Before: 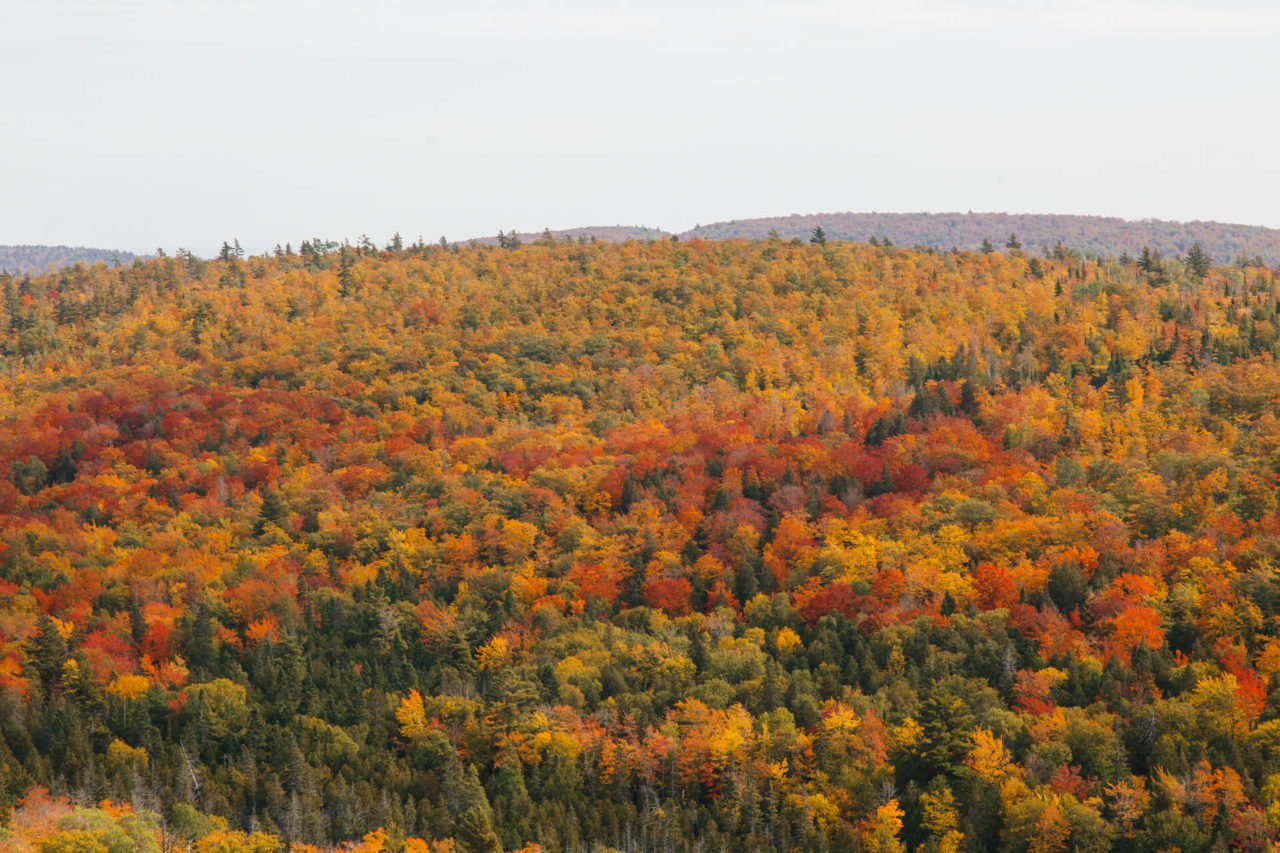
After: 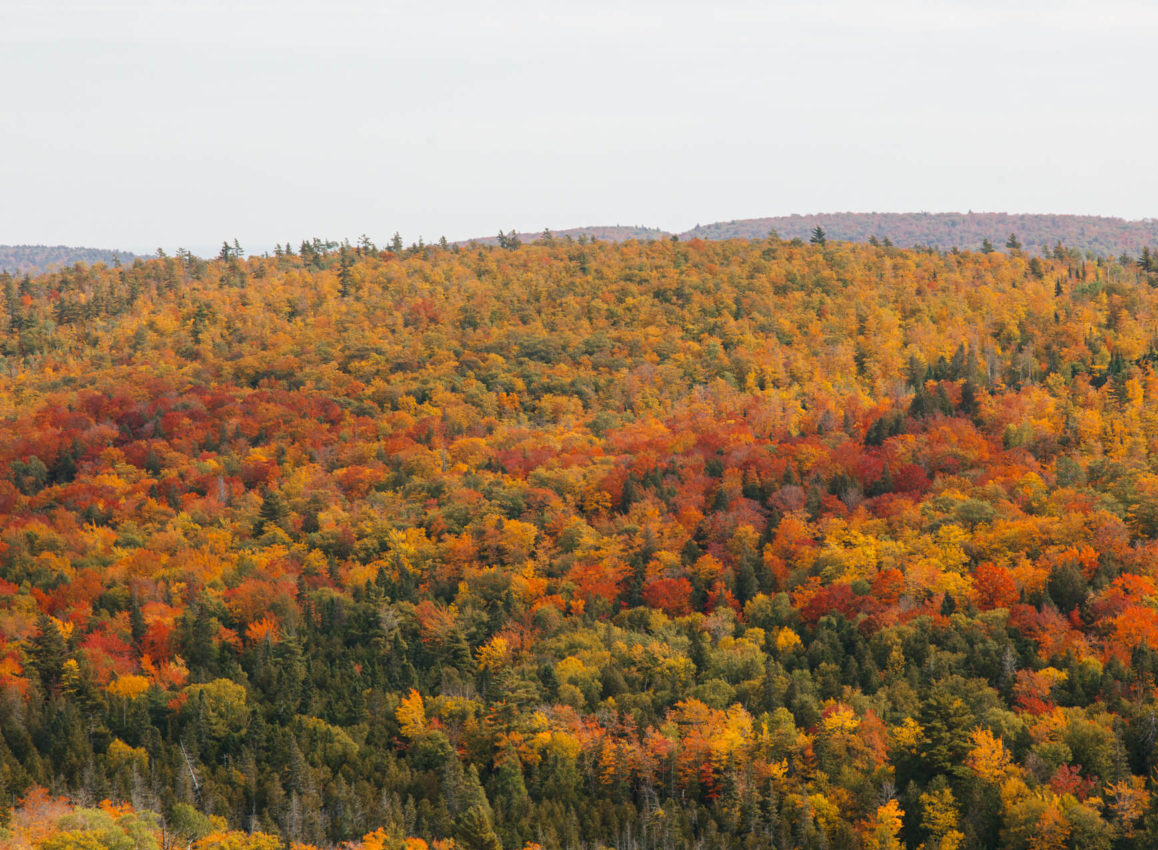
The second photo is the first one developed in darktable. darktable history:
crop: right 9.477%, bottom 0.039%
